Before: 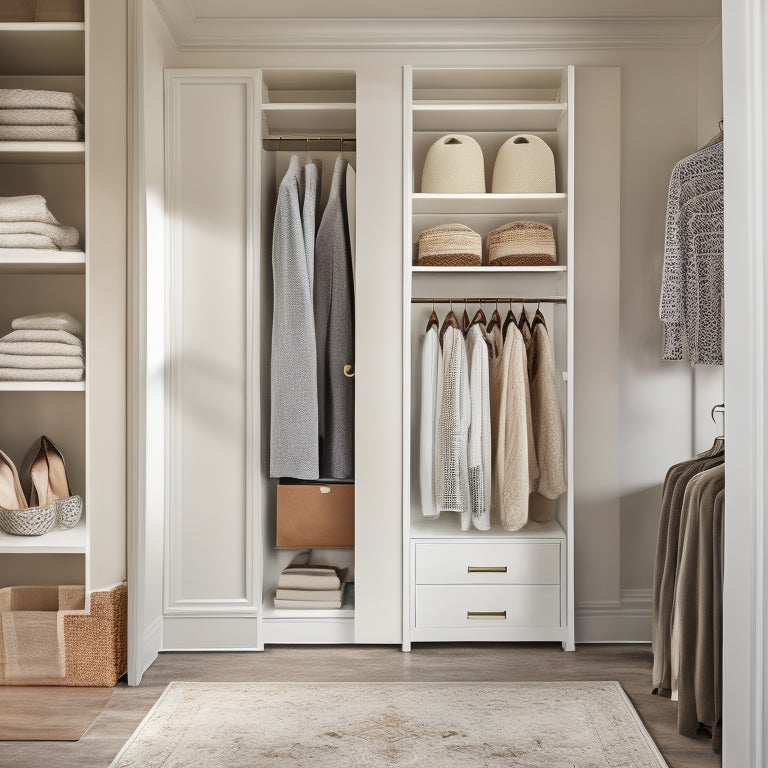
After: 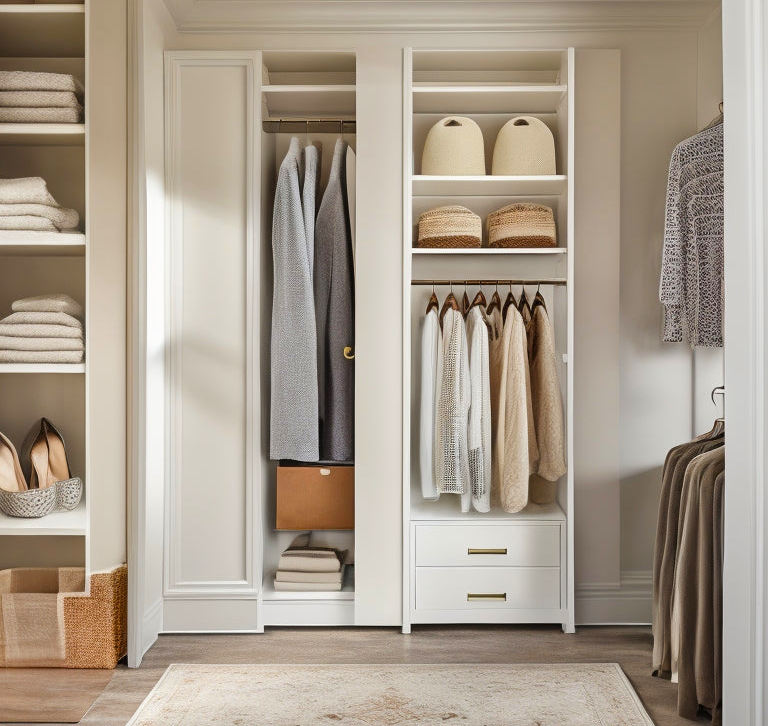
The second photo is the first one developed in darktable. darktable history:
crop and rotate: top 2.443%, bottom 3.014%
color balance rgb: shadows fall-off 102.928%, perceptual saturation grading › global saturation 30.613%, mask middle-gray fulcrum 22.562%
